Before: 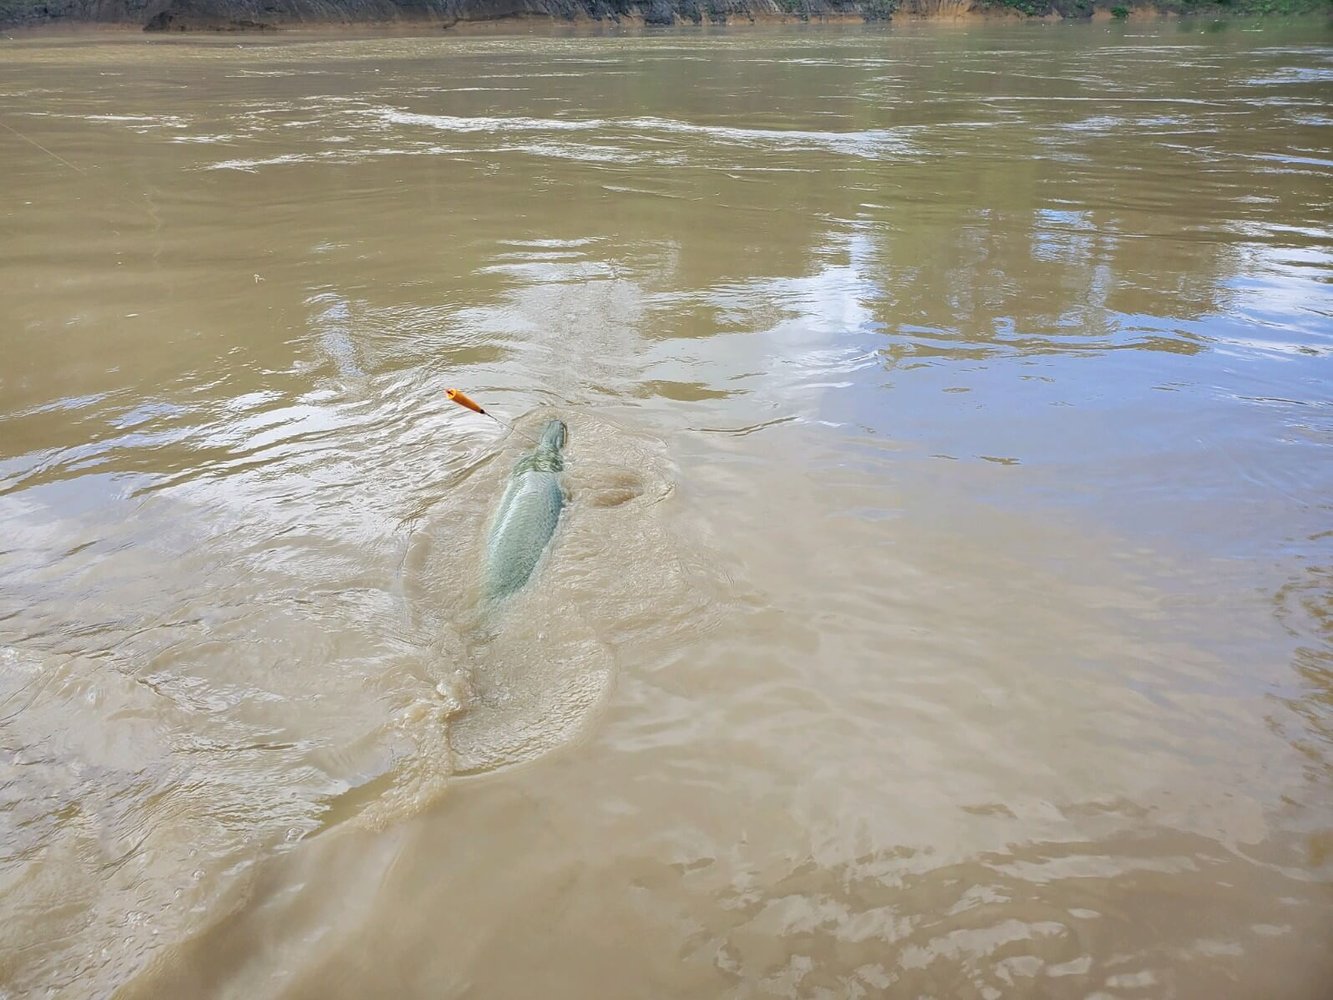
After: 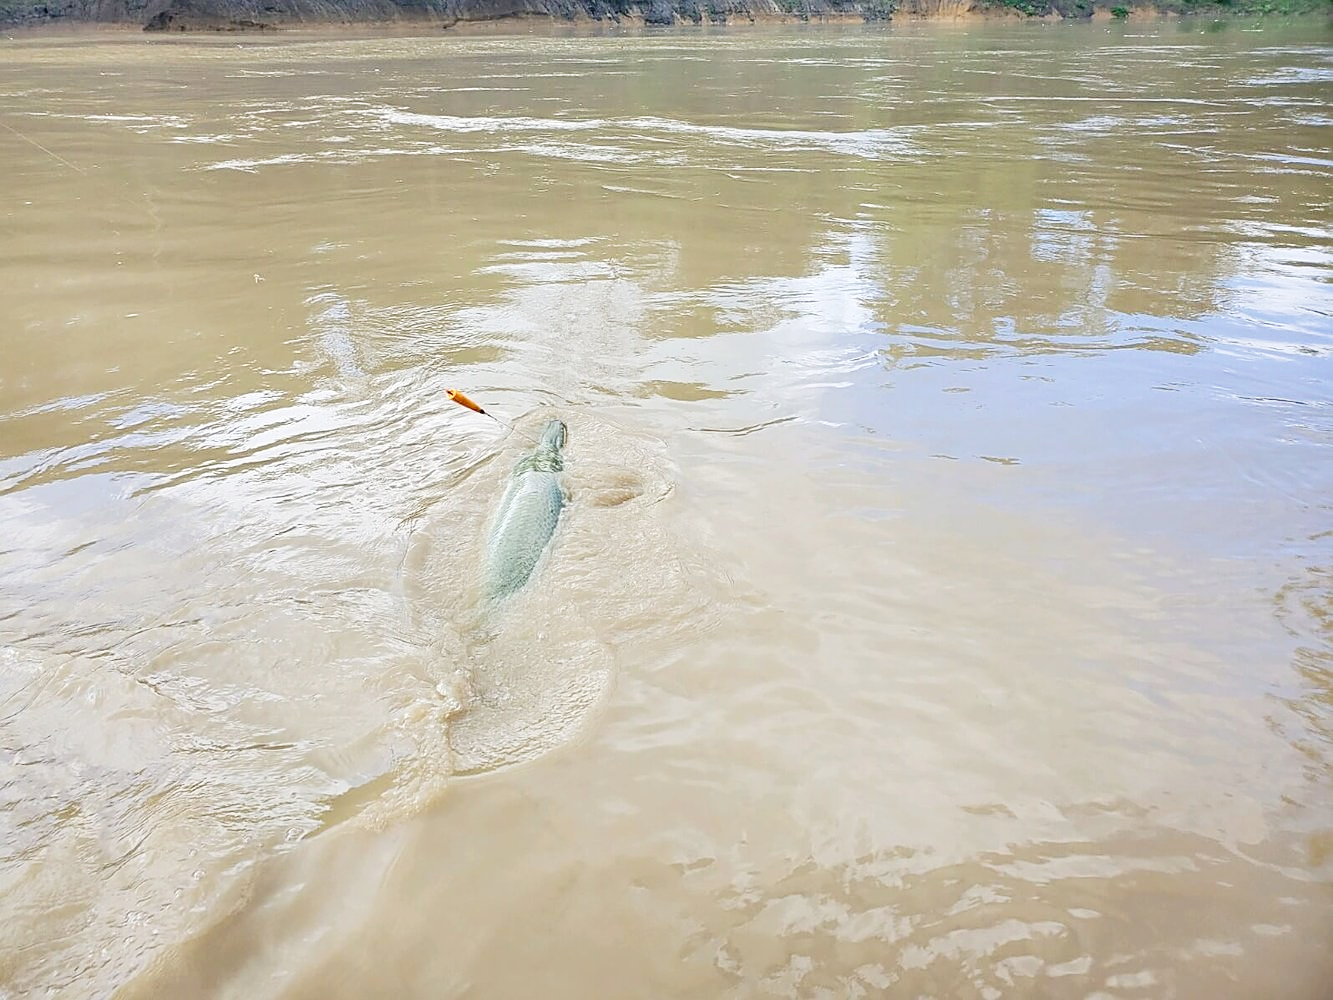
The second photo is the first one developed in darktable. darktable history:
contrast brightness saturation: saturation -0.031
tone curve: curves: ch0 [(0, 0.013) (0.137, 0.121) (0.326, 0.386) (0.489, 0.573) (0.663, 0.749) (0.854, 0.897) (1, 0.974)]; ch1 [(0, 0) (0.366, 0.367) (0.475, 0.453) (0.494, 0.493) (0.504, 0.497) (0.544, 0.579) (0.562, 0.619) (0.622, 0.694) (1, 1)]; ch2 [(0, 0) (0.333, 0.346) (0.375, 0.375) (0.424, 0.43) (0.476, 0.492) (0.502, 0.503) (0.533, 0.541) (0.572, 0.615) (0.605, 0.656) (0.641, 0.709) (1, 1)], preserve colors none
exposure: exposure 0.242 EV, compensate highlight preservation false
sharpen: amount 0.498
